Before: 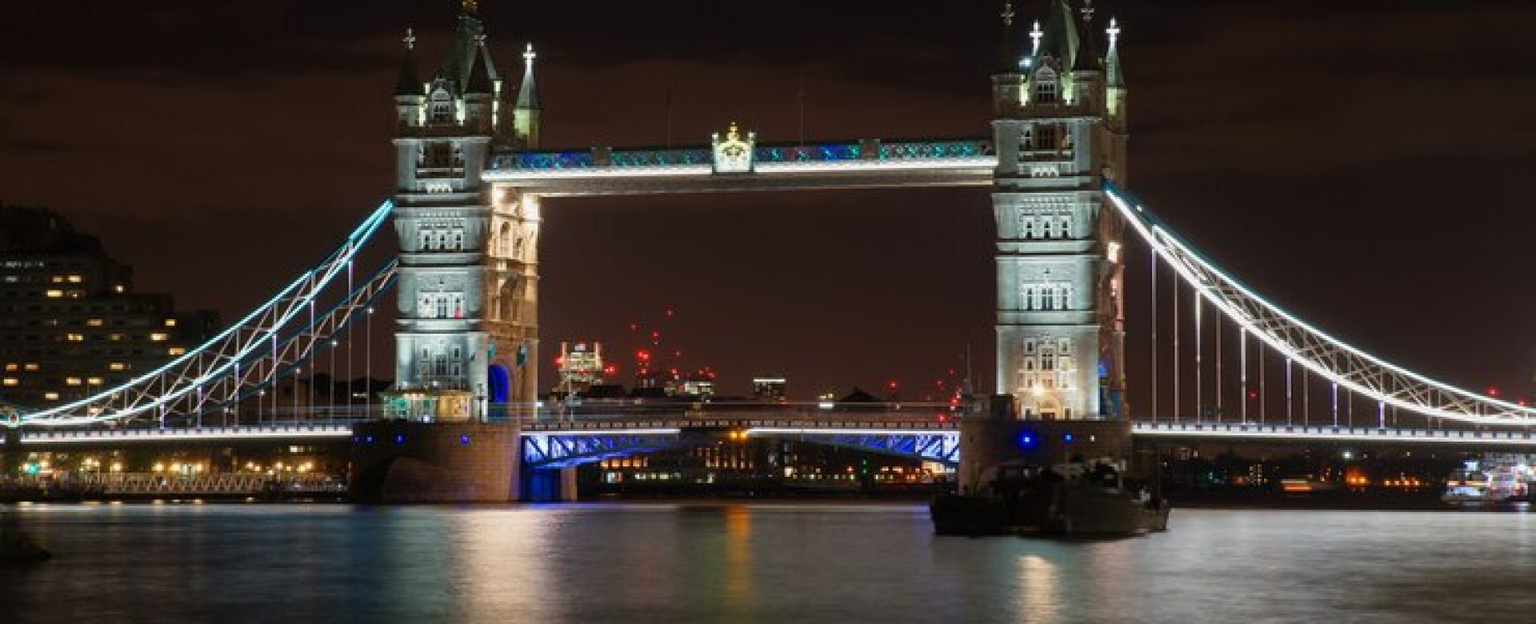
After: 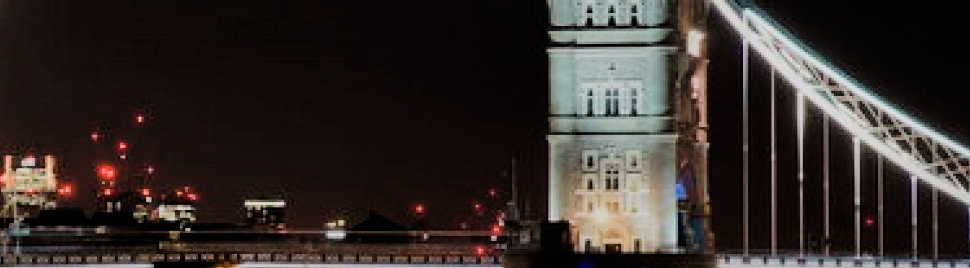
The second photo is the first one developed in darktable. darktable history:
shadows and highlights: shadows 78.96, white point adjustment -8.9, highlights -61.33, soften with gaussian
filmic rgb: black relative exposure -5.05 EV, white relative exposure 3.99 EV, hardness 2.9, contrast 1.192, highlights saturation mix -30.77%
crop: left 36.344%, top 34.955%, right 13.084%, bottom 30.673%
